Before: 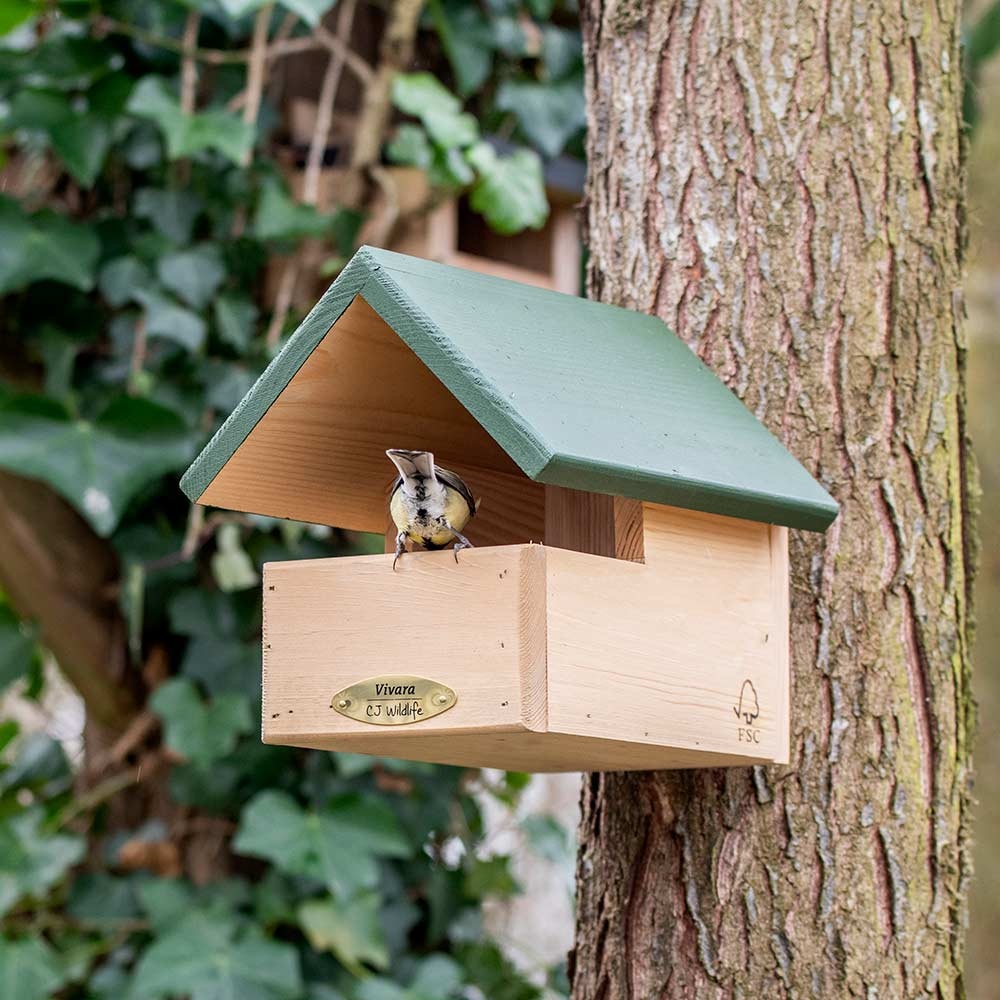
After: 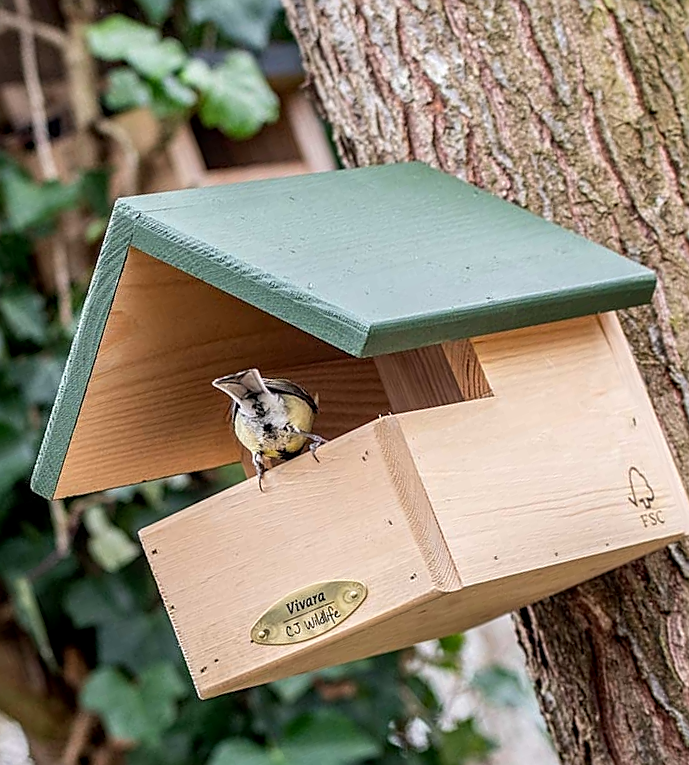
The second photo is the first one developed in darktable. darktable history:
crop and rotate: angle 20.94°, left 6.737%, right 4.219%, bottom 1.104%
sharpen: on, module defaults
local contrast: on, module defaults
